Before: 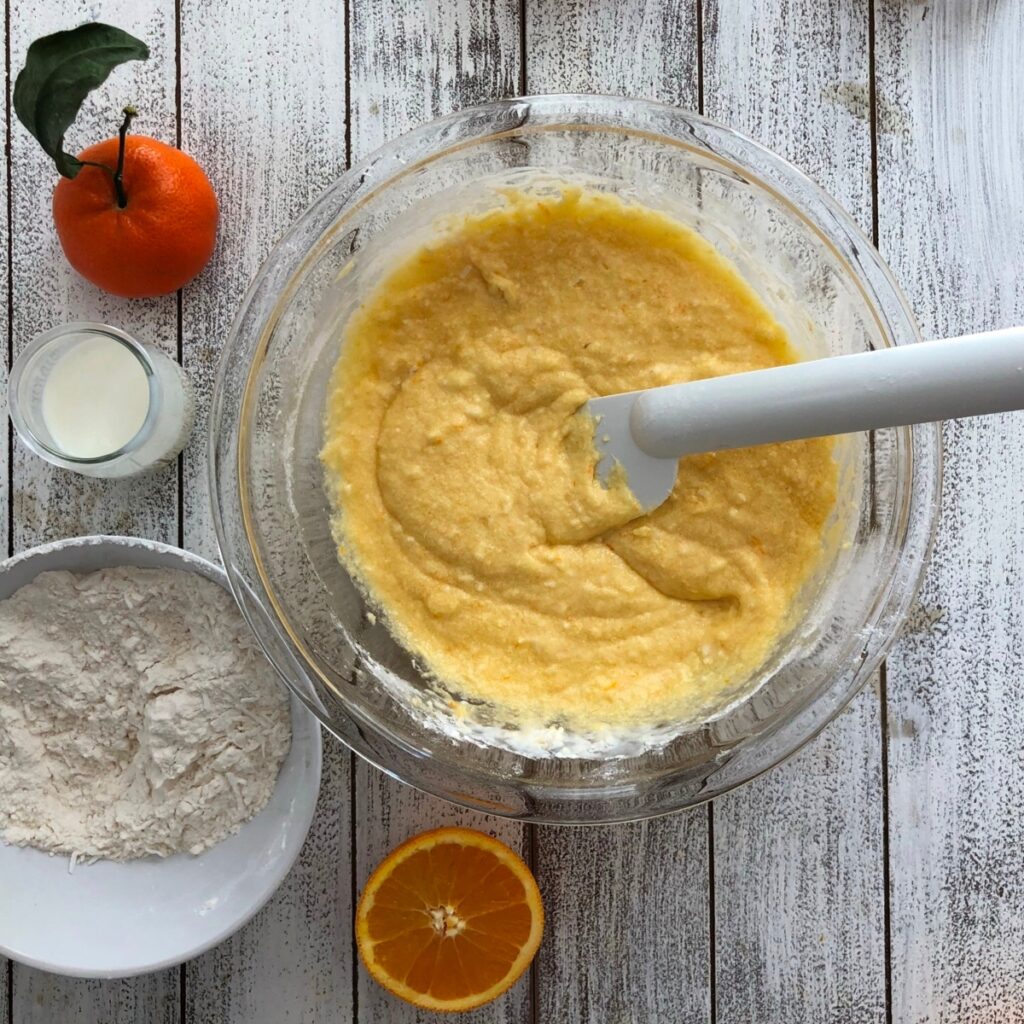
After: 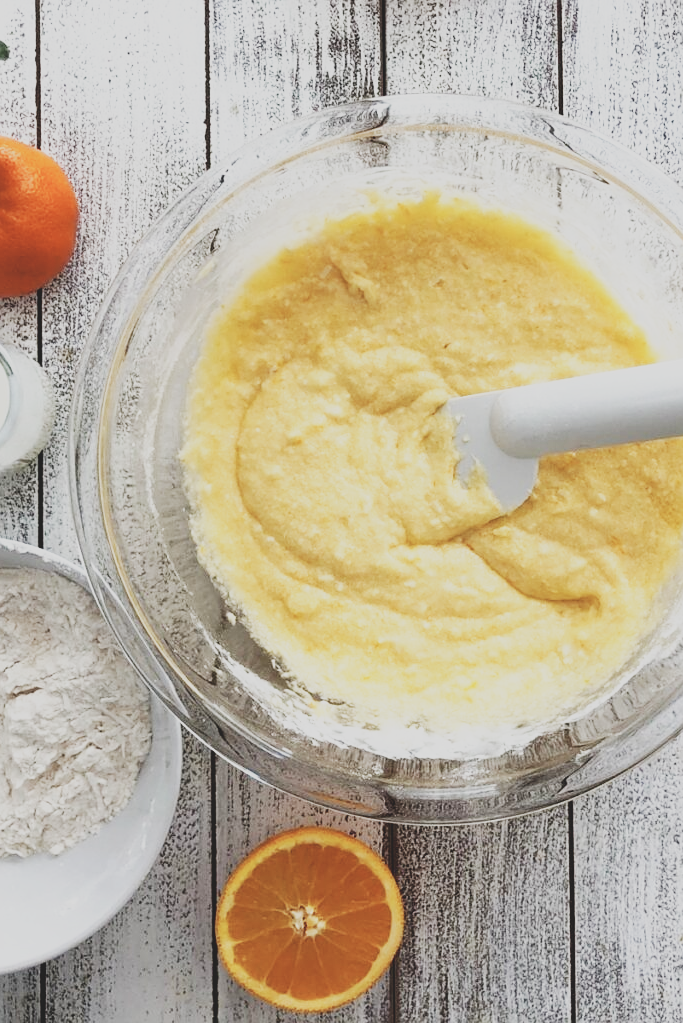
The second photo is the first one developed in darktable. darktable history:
contrast brightness saturation: contrast -0.259, saturation -0.428
crop and rotate: left 13.707%, right 19.511%
base curve: curves: ch0 [(0, 0) (0.007, 0.004) (0.027, 0.03) (0.046, 0.07) (0.207, 0.54) (0.442, 0.872) (0.673, 0.972) (1, 1)], preserve colors none
sharpen: radius 1.233, amount 0.3, threshold 0.243
